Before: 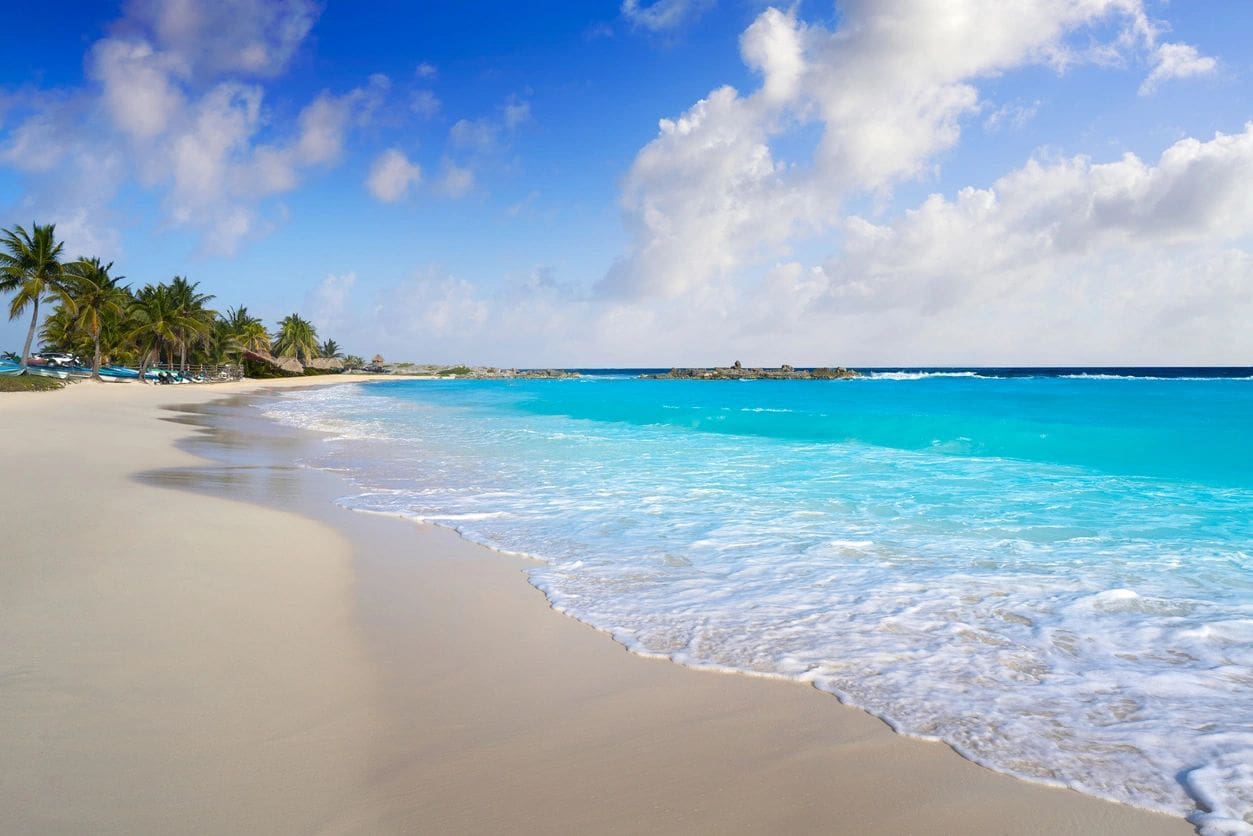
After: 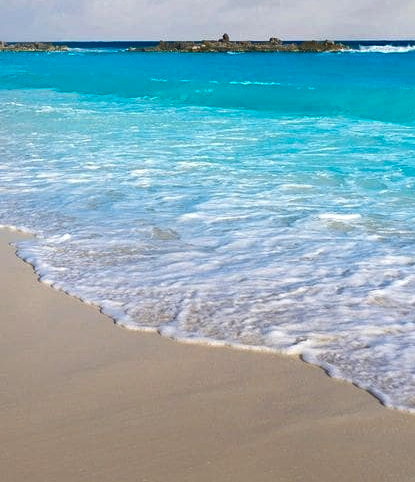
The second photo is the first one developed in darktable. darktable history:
crop: left 40.878%, top 39.176%, right 25.993%, bottom 3.081%
haze removal: compatibility mode true, adaptive false
shadows and highlights: soften with gaussian
